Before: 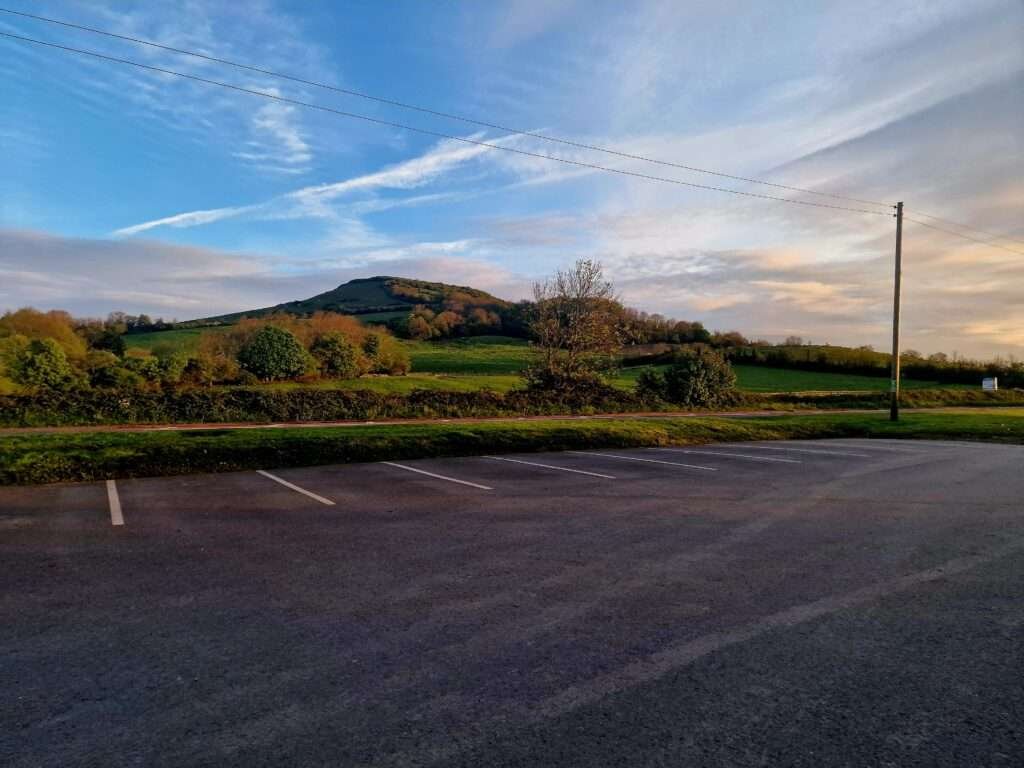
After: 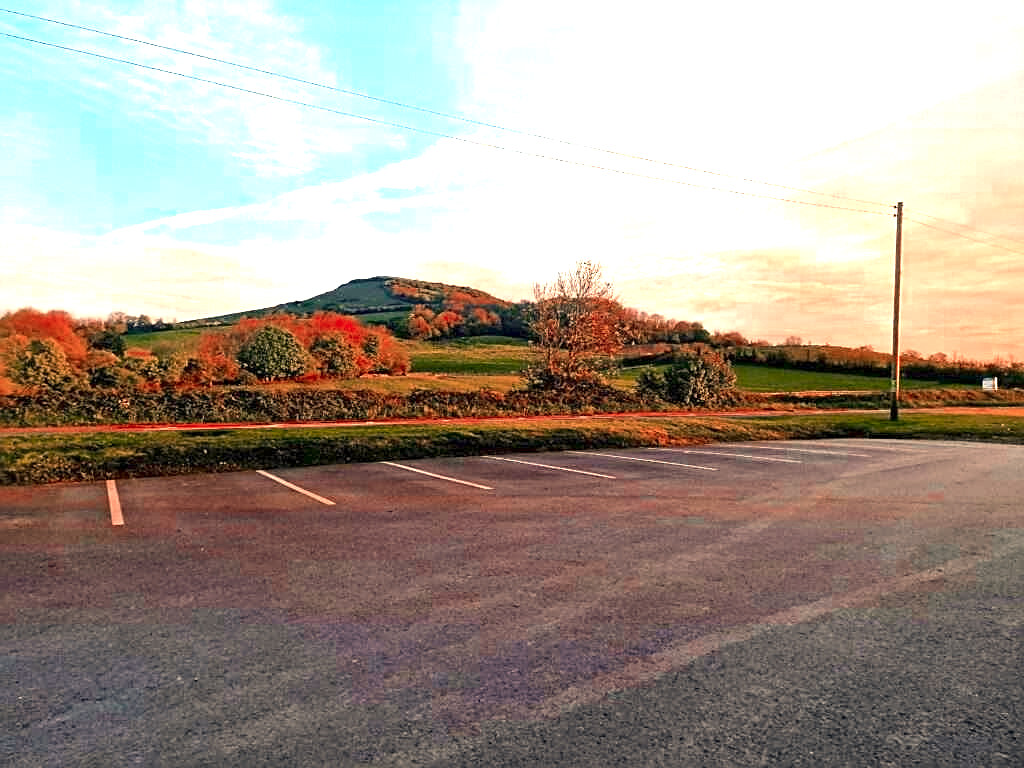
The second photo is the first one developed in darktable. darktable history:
sharpen: on, module defaults
white balance: red 1.138, green 0.996, blue 0.812
exposure: exposure 2 EV, compensate highlight preservation false
color zones: curves: ch0 [(0, 0.299) (0.25, 0.383) (0.456, 0.352) (0.736, 0.571)]; ch1 [(0, 0.63) (0.151, 0.568) (0.254, 0.416) (0.47, 0.558) (0.732, 0.37) (0.909, 0.492)]; ch2 [(0.004, 0.604) (0.158, 0.443) (0.257, 0.403) (0.761, 0.468)]
